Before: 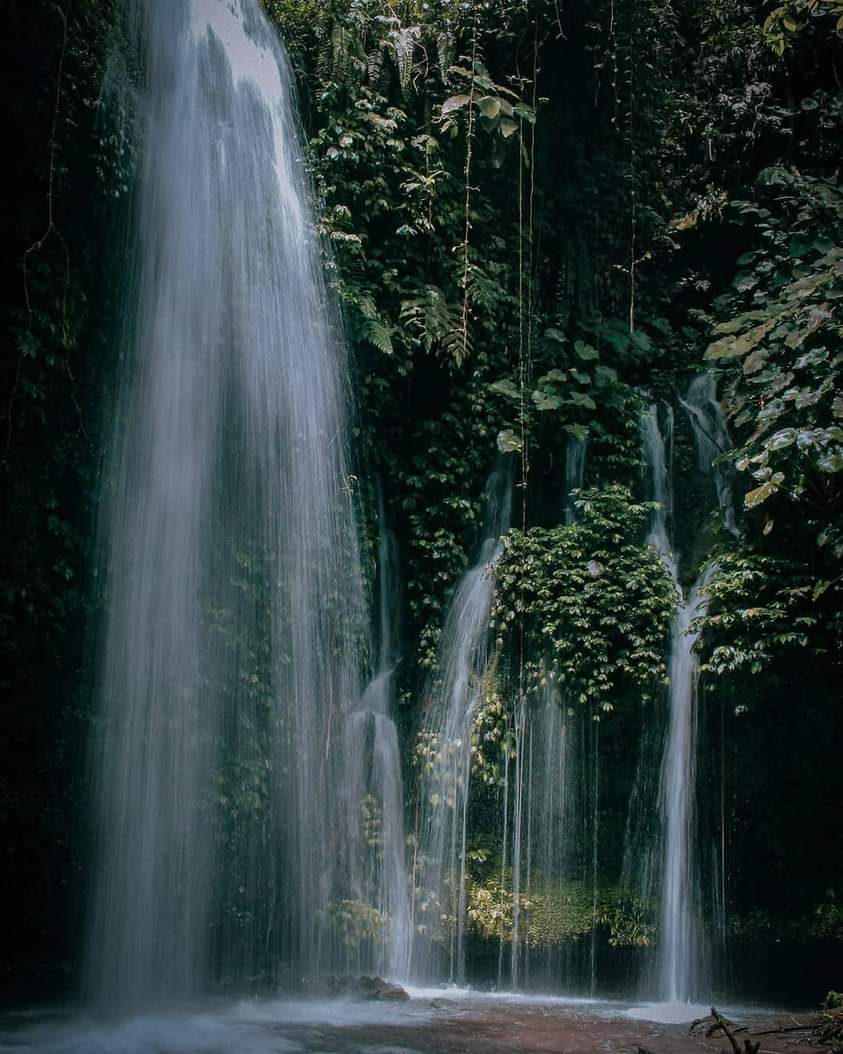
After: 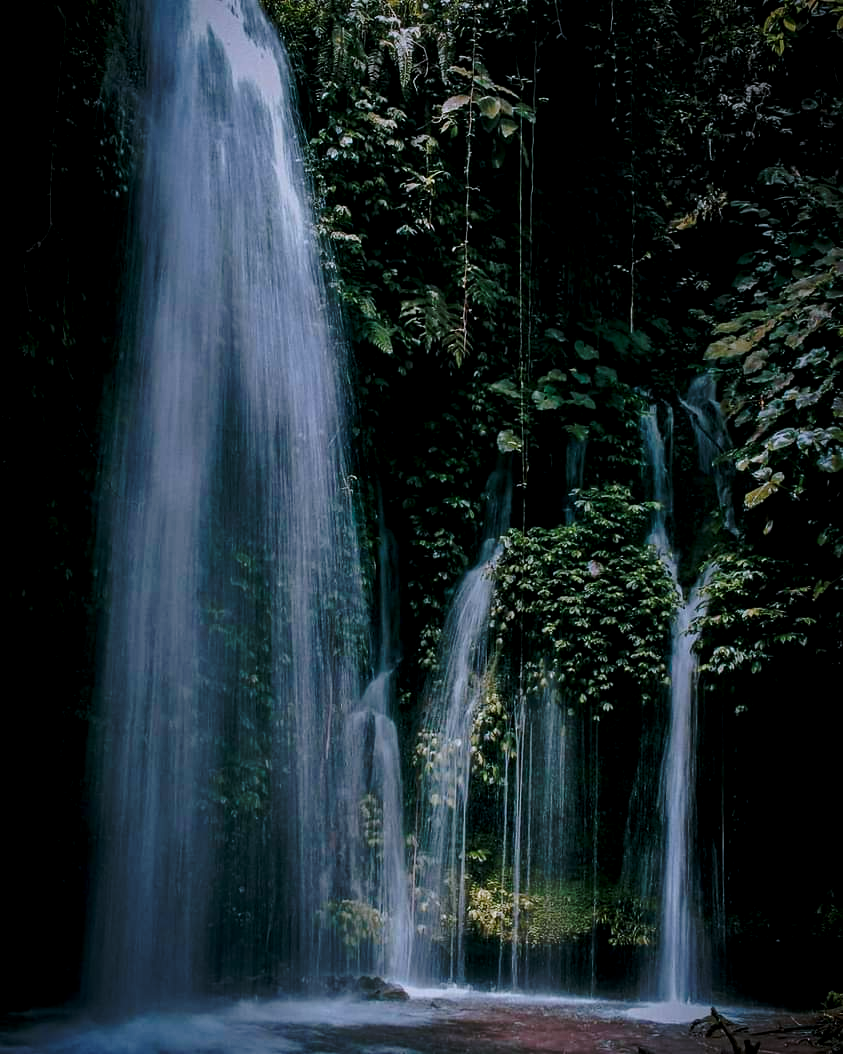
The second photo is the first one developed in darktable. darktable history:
color calibration: illuminant as shot in camera, x 0.358, y 0.373, temperature 4628.91 K
base curve: curves: ch0 [(0, 0) (0.073, 0.04) (0.157, 0.139) (0.492, 0.492) (0.758, 0.758) (1, 1)], preserve colors none
exposure: black level correction 0.009, compensate highlight preservation false
